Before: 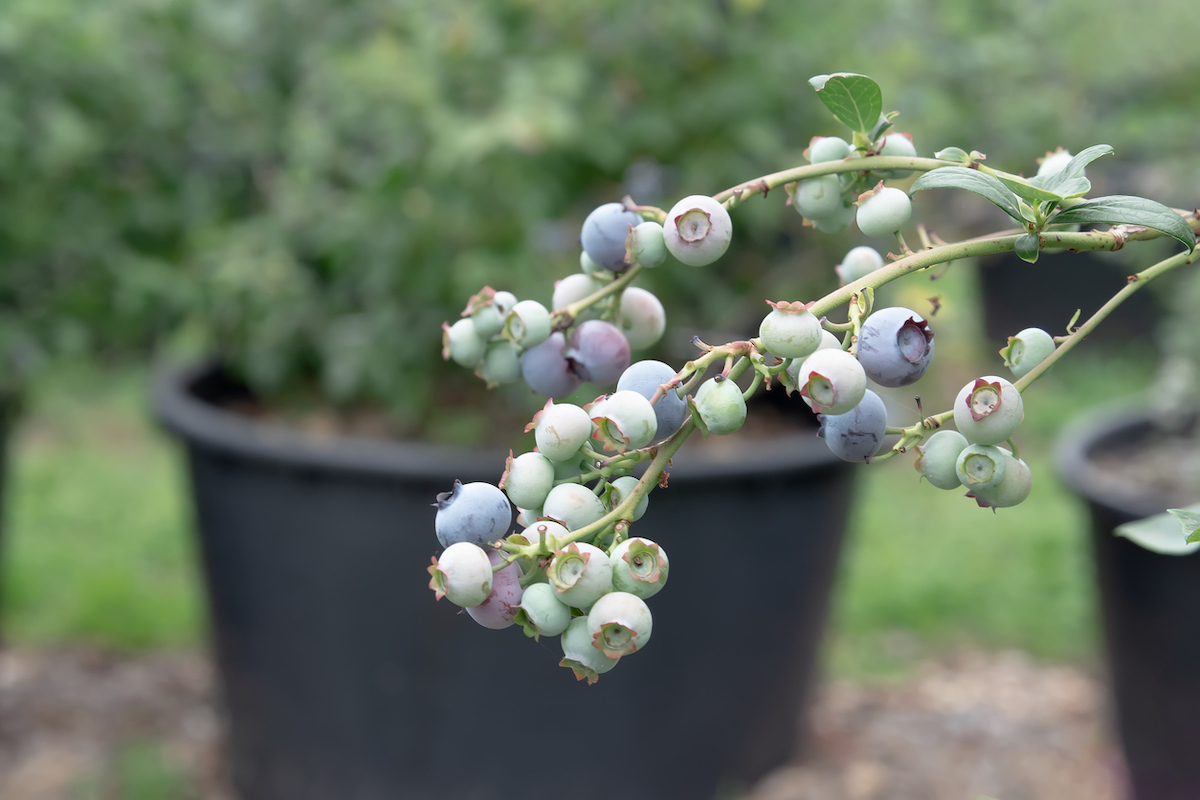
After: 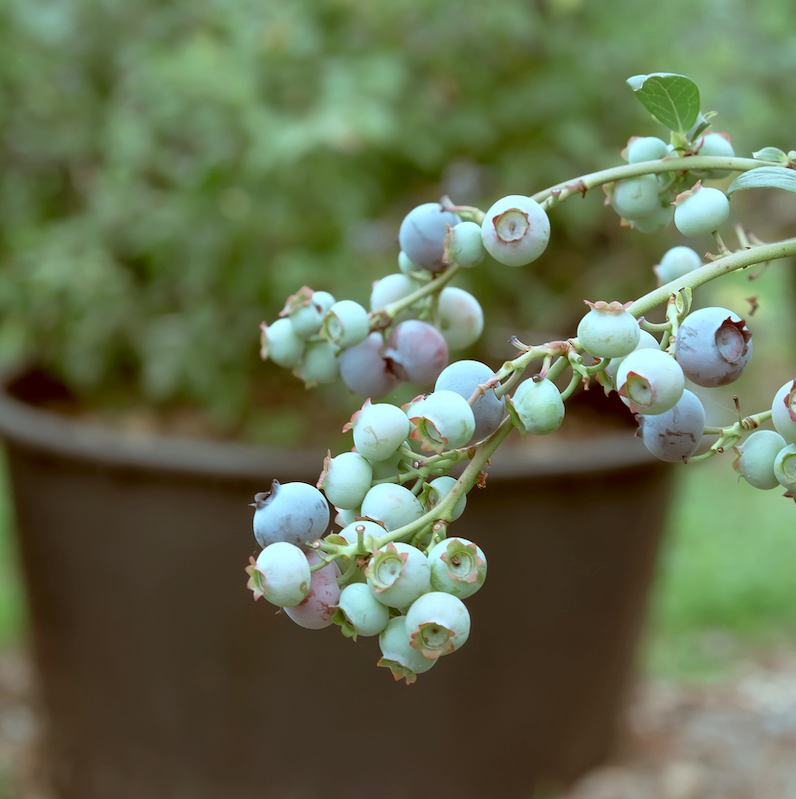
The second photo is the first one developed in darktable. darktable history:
crop and rotate: left 15.236%, right 18.378%
tone equalizer: edges refinement/feathering 500, mask exposure compensation -1.57 EV, preserve details no
color correction: highlights a* -14.45, highlights b* -15.93, shadows a* 10.54, shadows b* 28.84
